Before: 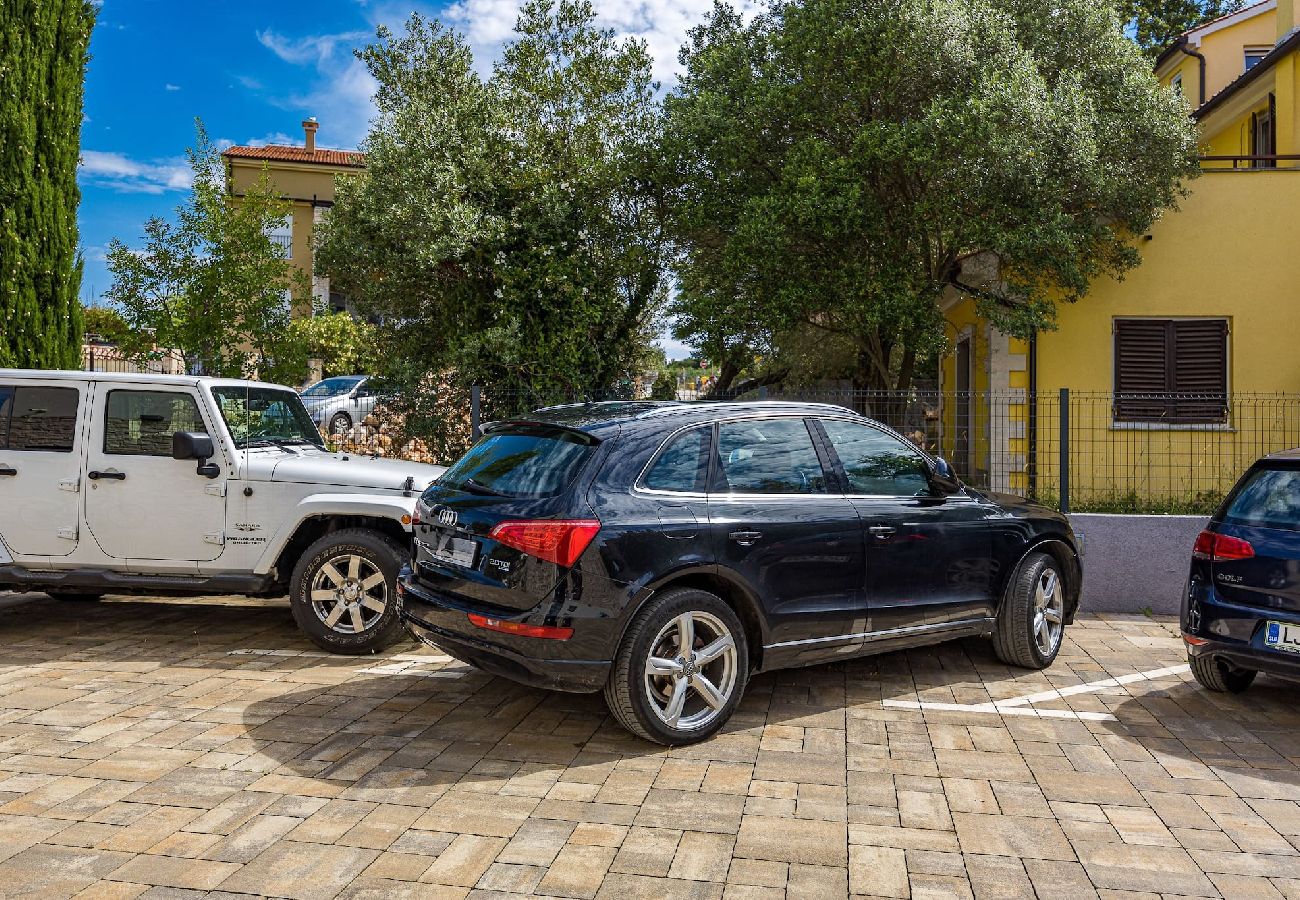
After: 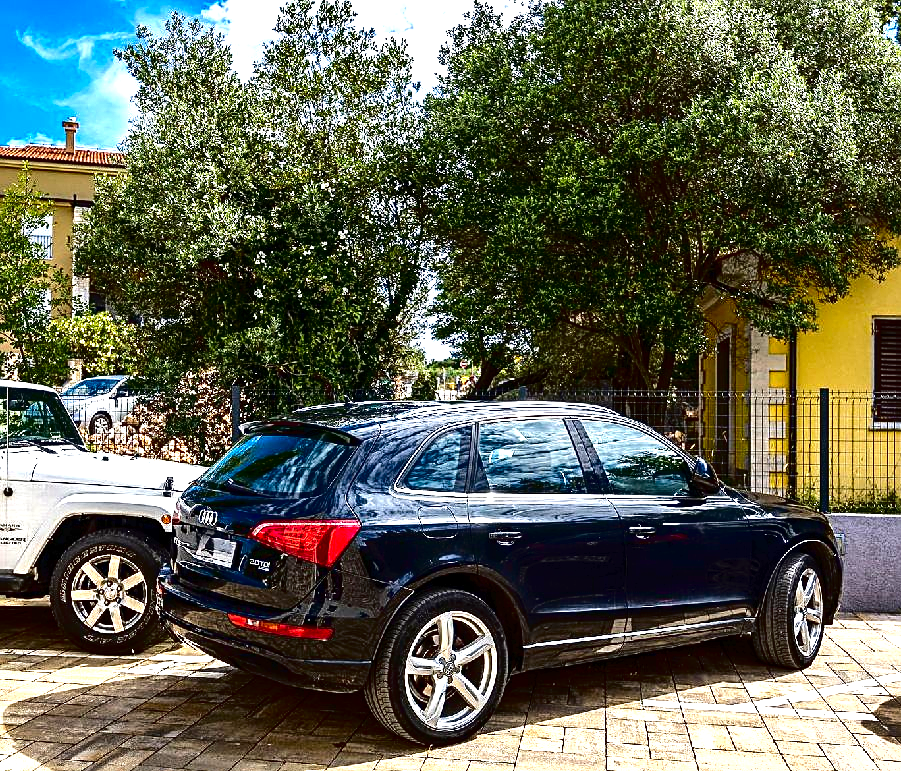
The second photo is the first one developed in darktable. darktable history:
exposure: black level correction 0.001, exposure 1.315 EV, compensate highlight preservation false
tone curve: curves: ch0 [(0, 0) (0.003, 0.016) (0.011, 0.015) (0.025, 0.017) (0.044, 0.026) (0.069, 0.034) (0.1, 0.043) (0.136, 0.068) (0.177, 0.119) (0.224, 0.175) (0.277, 0.251) (0.335, 0.328) (0.399, 0.415) (0.468, 0.499) (0.543, 0.58) (0.623, 0.659) (0.709, 0.731) (0.801, 0.807) (0.898, 0.895) (1, 1)], color space Lab, independent channels, preserve colors none
contrast brightness saturation: contrast 0.101, brightness -0.274, saturation 0.138
sharpen: on, module defaults
crop: left 18.466%, right 12.197%, bottom 14.26%
shadows and highlights: shadows 11.26, white point adjustment 1.32, soften with gaussian
